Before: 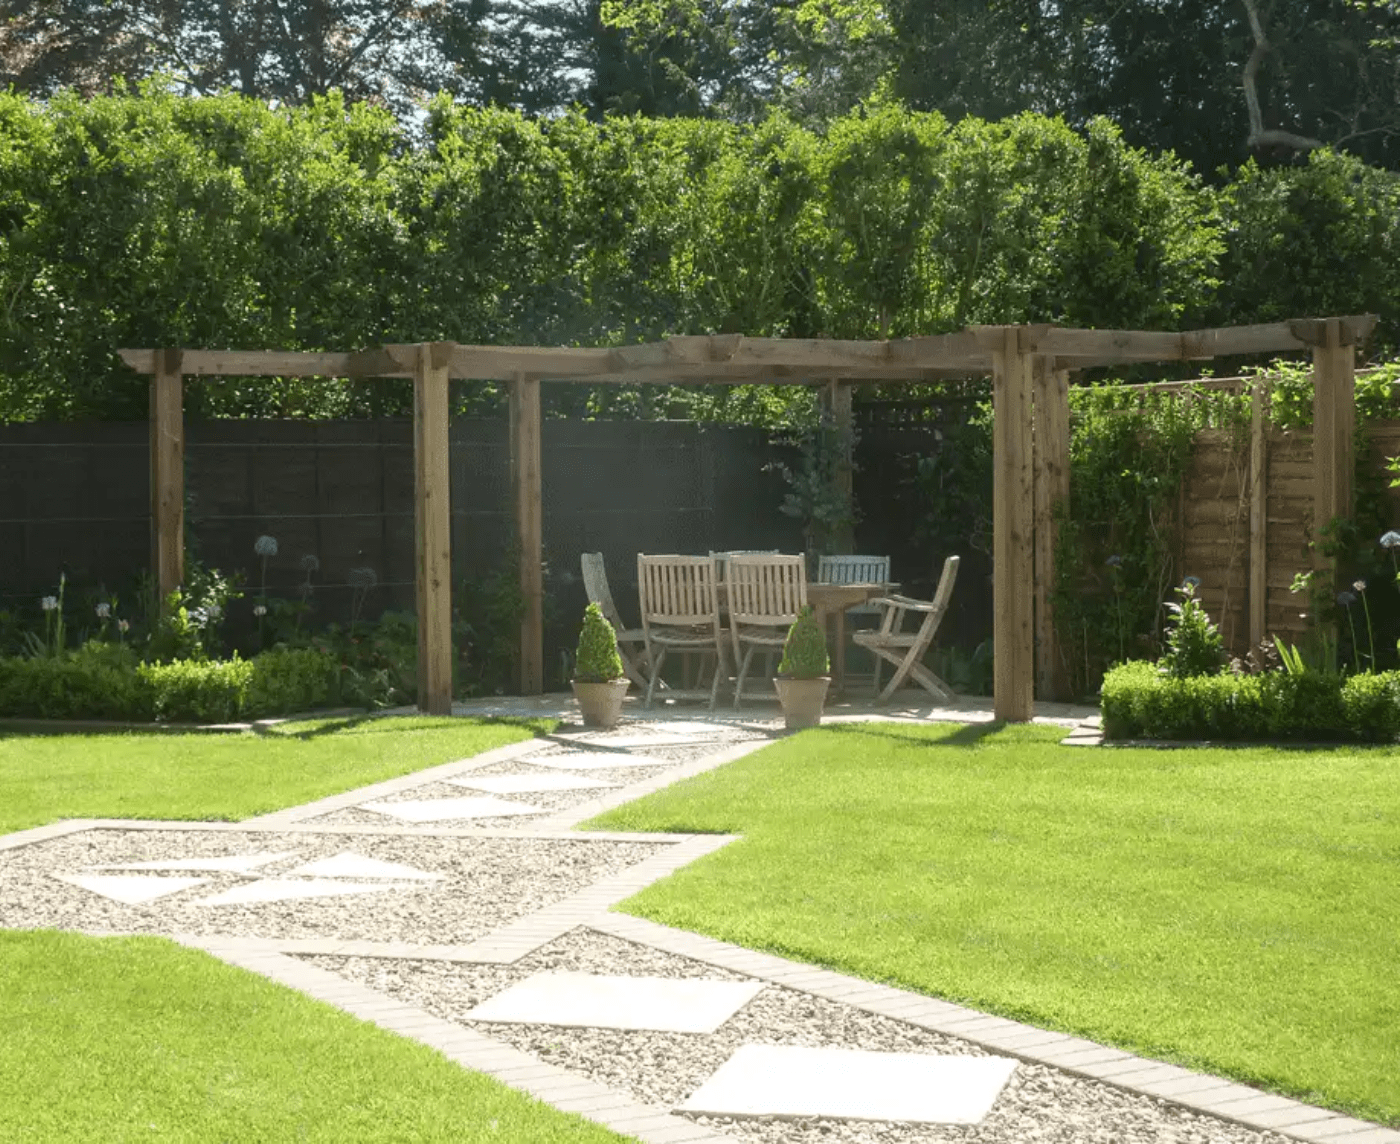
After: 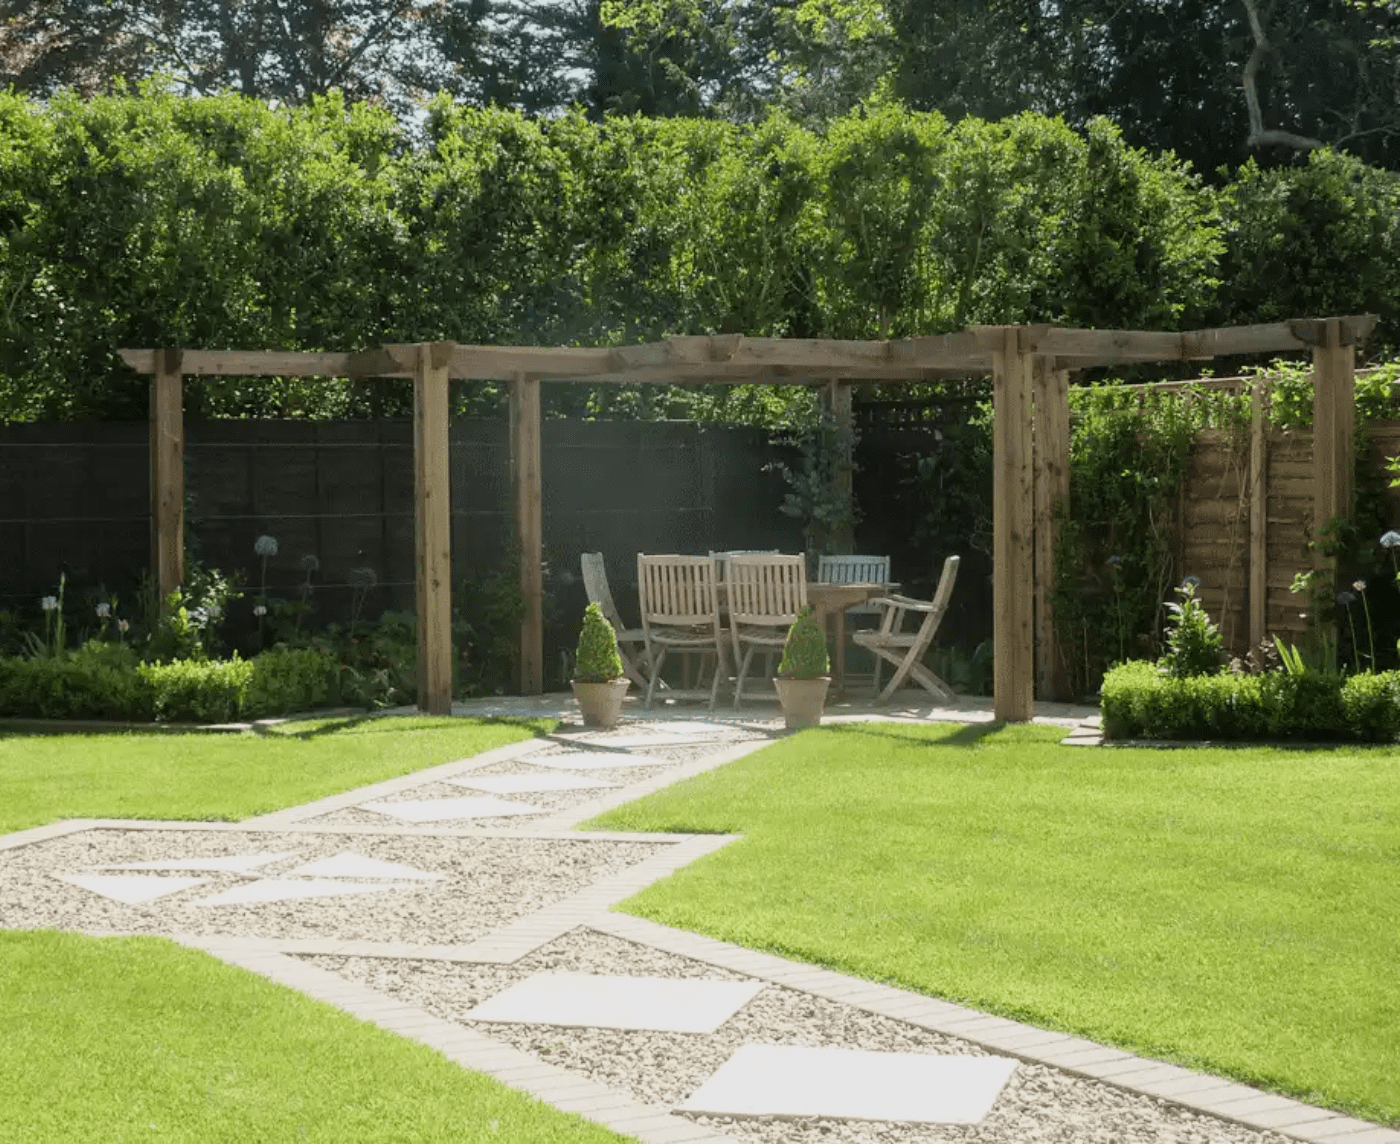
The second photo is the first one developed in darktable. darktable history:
filmic rgb: black relative exposure -5.77 EV, white relative exposure 3.4 EV, hardness 3.68, contrast in shadows safe
